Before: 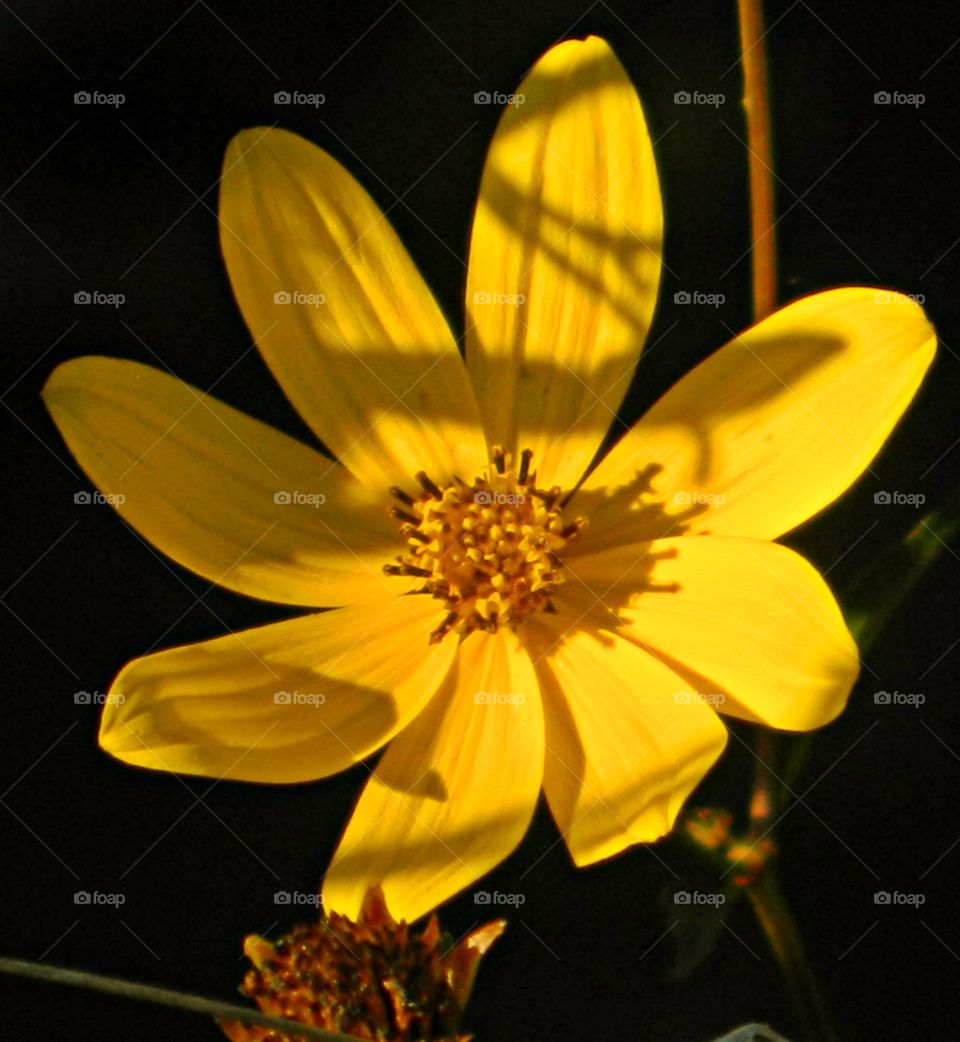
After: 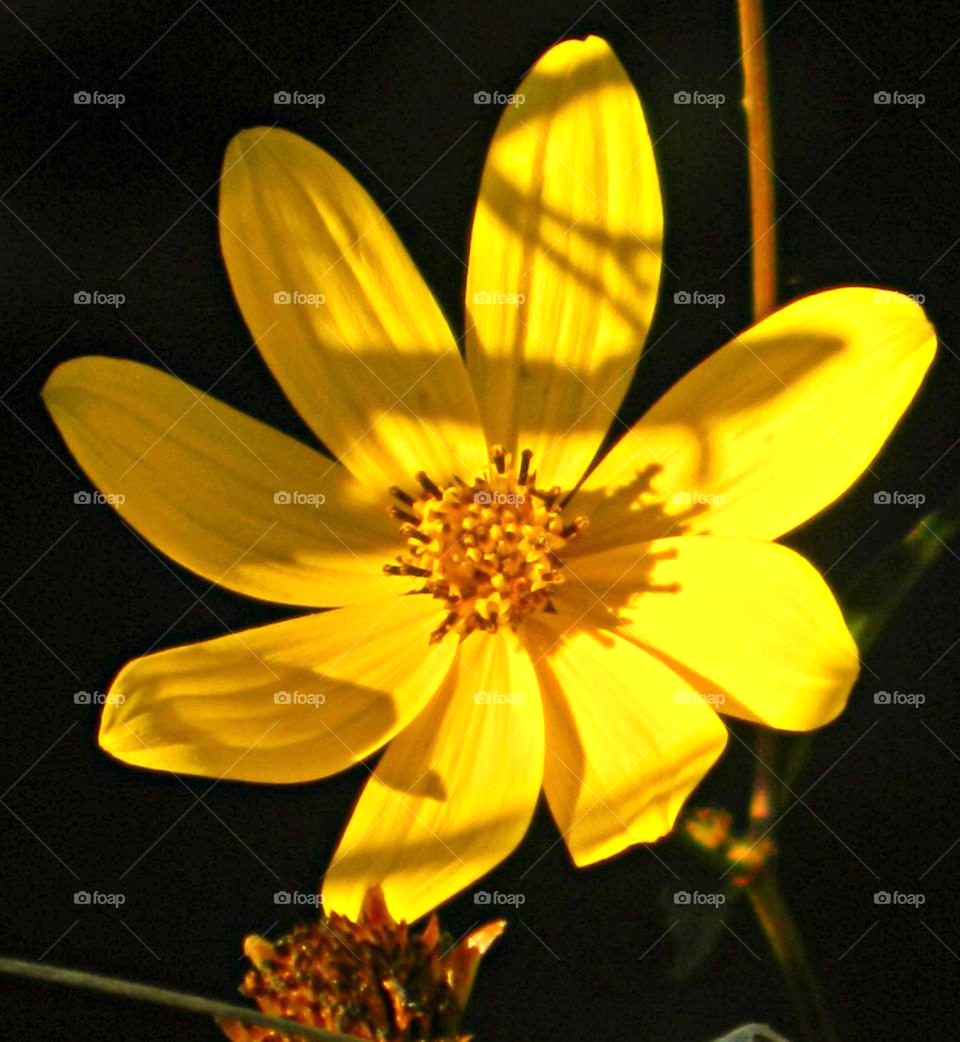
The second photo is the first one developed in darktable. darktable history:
exposure: black level correction 0, exposure 0.587 EV, compensate highlight preservation false
